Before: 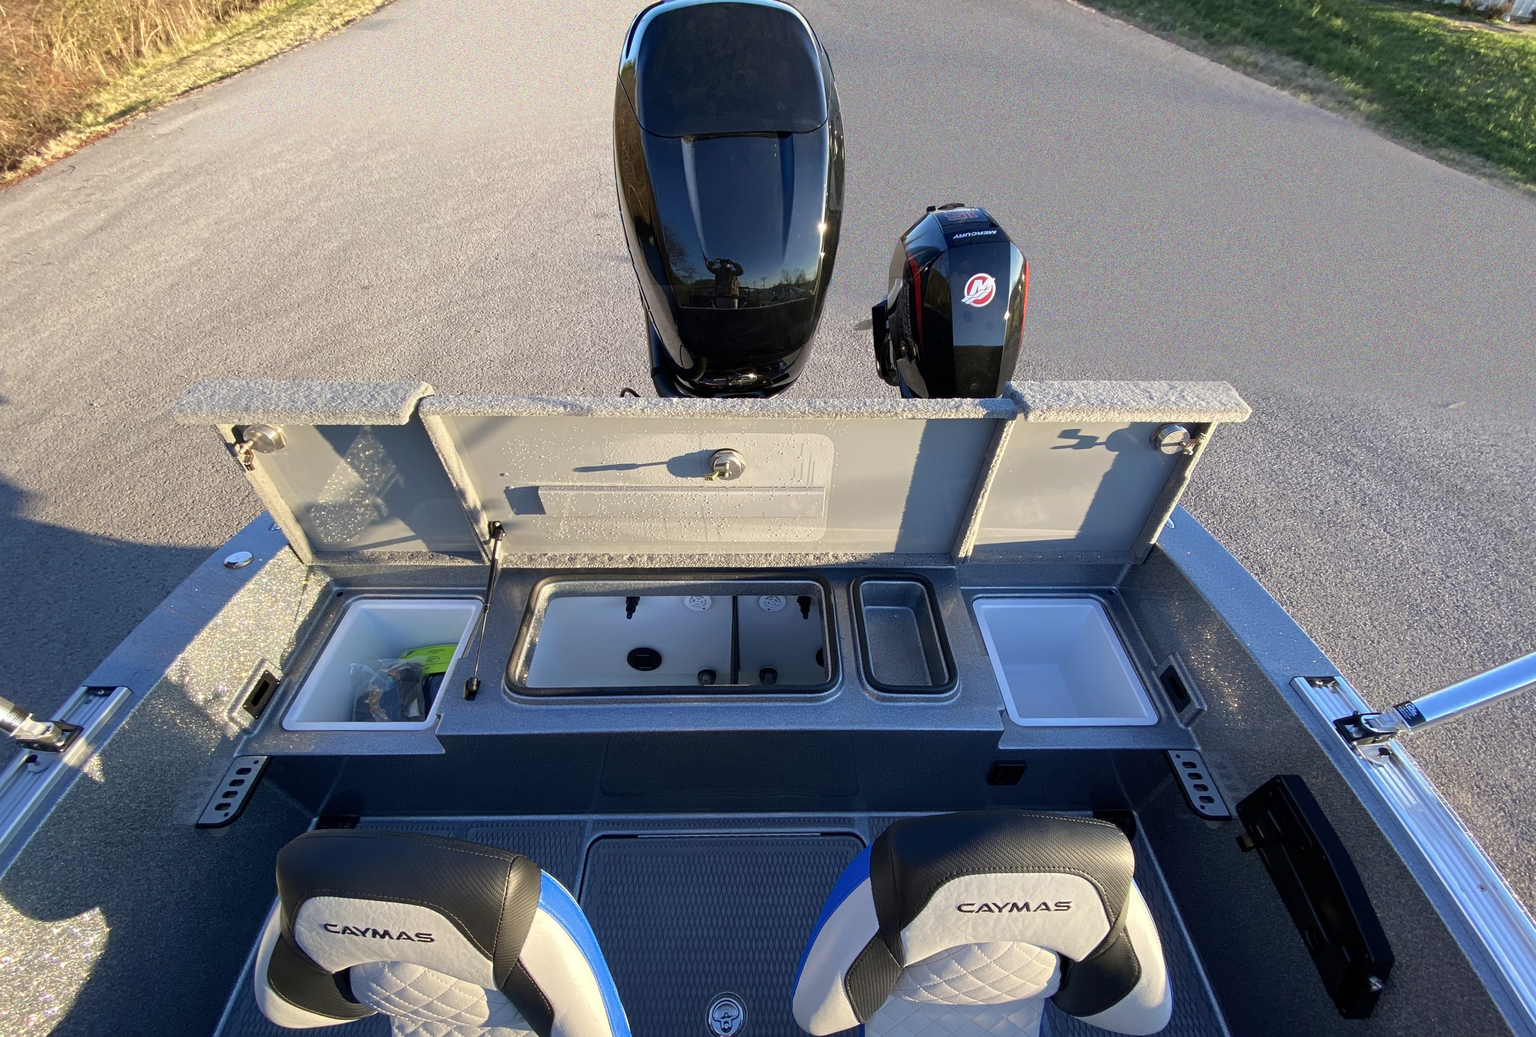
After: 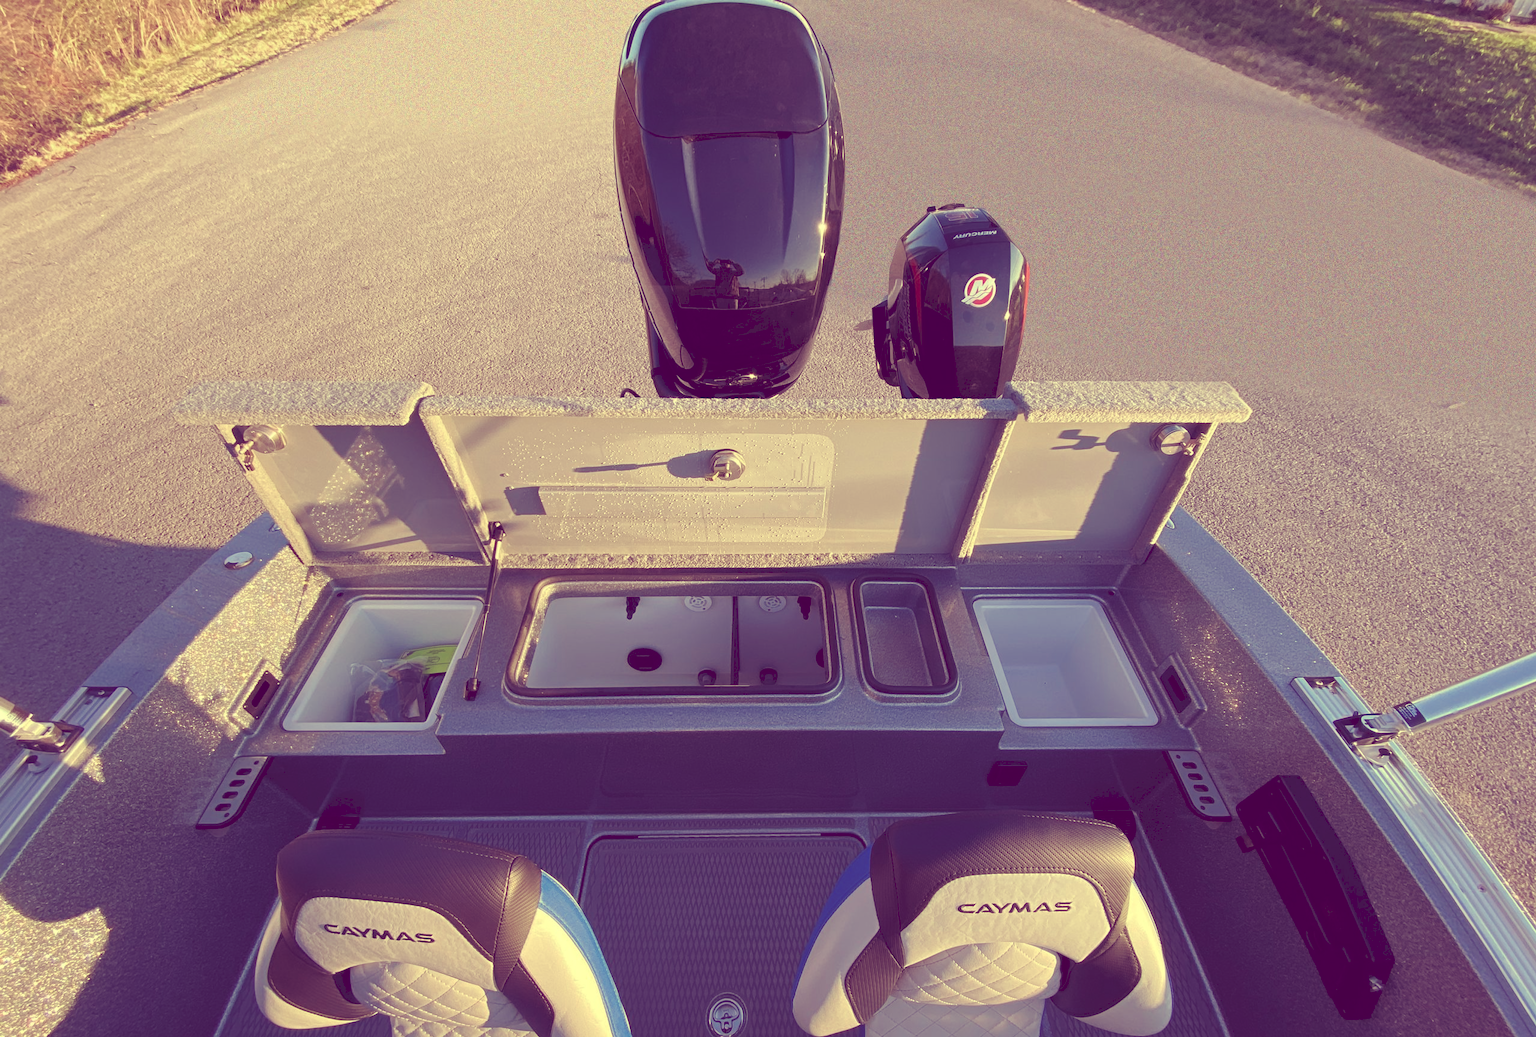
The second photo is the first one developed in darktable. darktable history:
tone curve: curves: ch0 [(0, 0) (0.003, 0.125) (0.011, 0.139) (0.025, 0.155) (0.044, 0.174) (0.069, 0.192) (0.1, 0.211) (0.136, 0.234) (0.177, 0.262) (0.224, 0.296) (0.277, 0.337) (0.335, 0.385) (0.399, 0.436) (0.468, 0.5) (0.543, 0.573) (0.623, 0.644) (0.709, 0.713) (0.801, 0.791) (0.898, 0.881) (1, 1)], preserve colors none
color look up table: target L [96.81, 94.91, 90.46, 87.41, 78.9, 79.27, 73.68, 73.38, 61.5, 58.49, 49.67, 29.28, 28.48, 6.996, 200.55, 85.26, 77.78, 67.1, 61.12, 56.81, 50.56, 51.17, 33.38, 27.27, 9.943, 99.84, 79.12, 70.66, 68.37, 59.23, 57.34, 55.29, 53.66, 47.91, 40.67, 38.94, 37.36, 32.94, 18.06, 11.21, 19.94, 7.788, 92.49, 80.18, 78.98, 70.21, 55.89, 37.48, 34.31], target a [-10.21, -27.08, -40.37, -74.89, -66.81, -20.15, -56.24, -17.91, -51.14, -14.87, -30.88, -9.755, 27.46, 30.42, 0, 7.58, 6.84, 47.62, 65.16, 37.25, 19.16, 38.46, 69.12, 56.46, 47.34, -8.082, 17, 12.98, 6.101, 83.81, 45.05, 9.467, 80.74, 28.76, 7.571, 2.796, 71.48, 71.31, 27.74, 54.09, 59.8, 45.09, -32.23, -54.41, -16.59, -30.06, -28.86, -10.38, 18.89], target b [51.32, 82.18, 42.27, 60.26, 42.12, 34.92, 20.31, 63.99, 49.46, 34.96, 12.65, 0.751, 8.807, -27.36, 0, 71.9, 33.22, 24.59, 36.42, 39.82, 20.14, 16.43, 18.1, -7.494, -19.08, 31.98, 7.059, 13.42, -9.978, -24.53, -15.92, -9.105, 5.765, -4.81, -50.47, -41.13, -58.72, -32.91, -41.72, -69.45, -38.7, -39.27, 24.39, 7.03, 17.65, -5.066, -3.652, -15.77, -10.09], num patches 49
